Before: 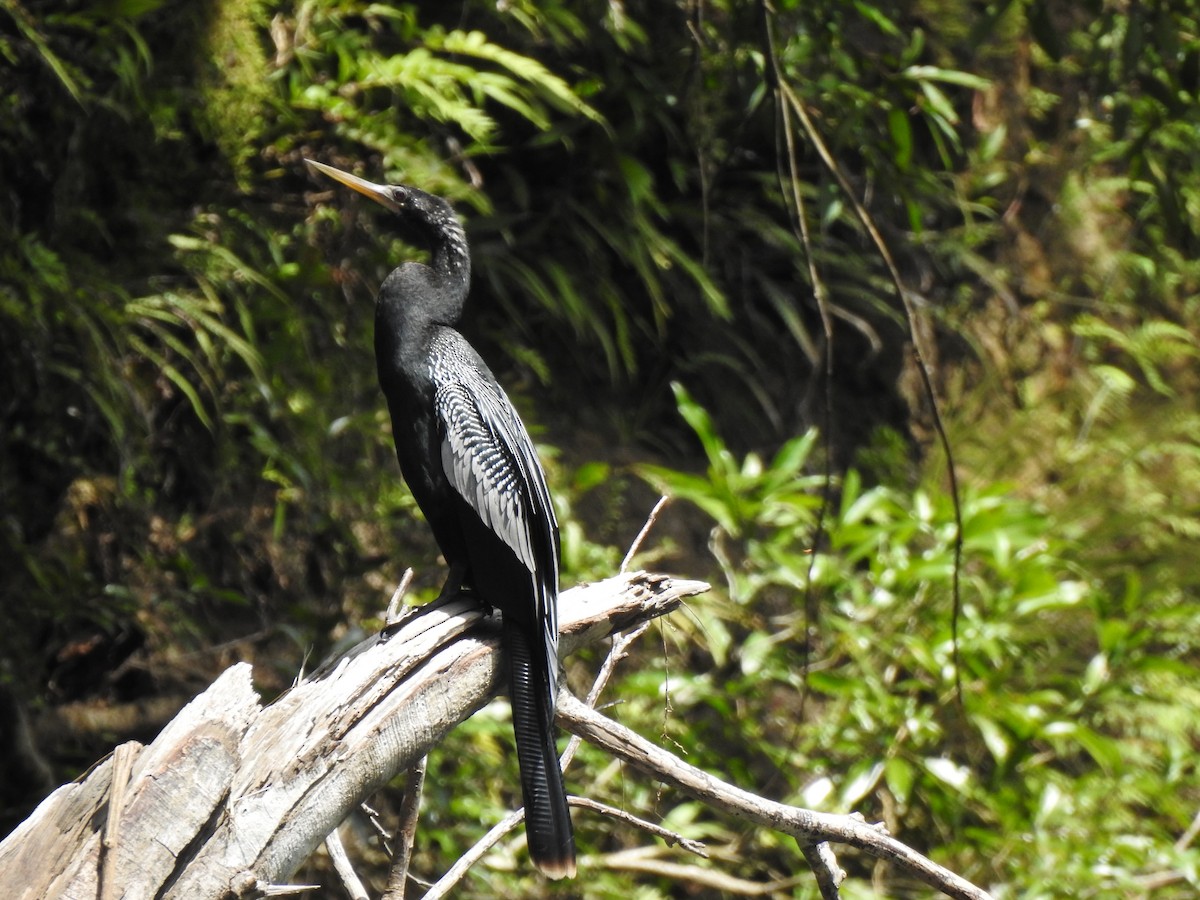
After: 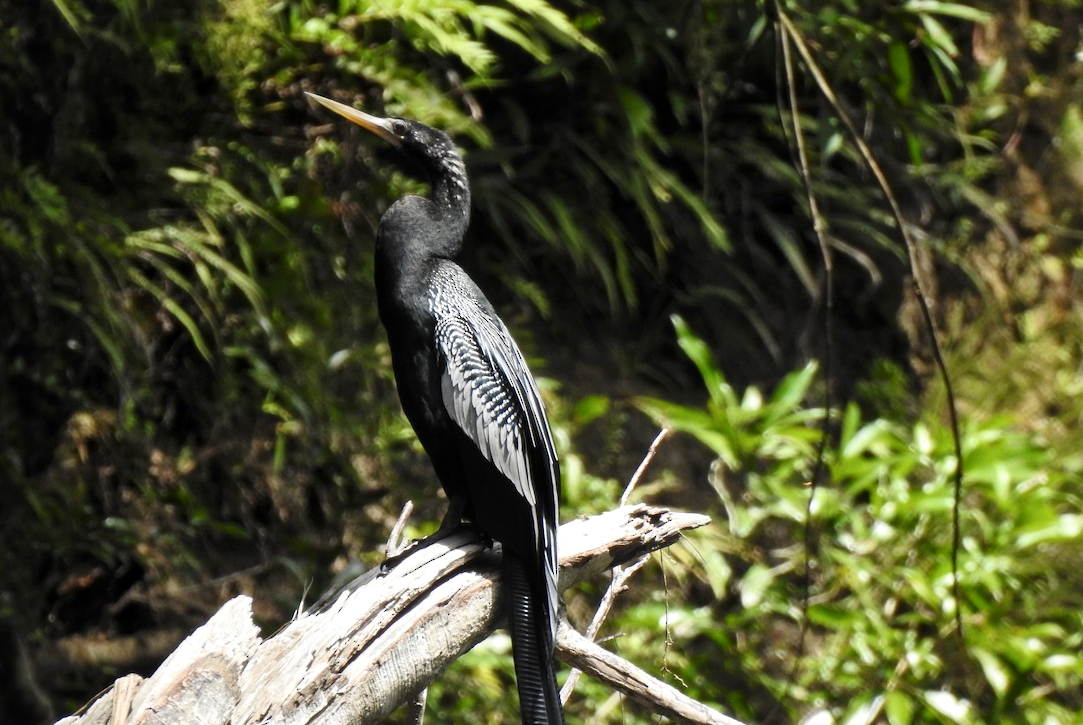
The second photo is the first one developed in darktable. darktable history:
contrast brightness saturation: contrast 0.14
local contrast: mode bilateral grid, contrast 20, coarseness 50, detail 120%, midtone range 0.2
crop: top 7.49%, right 9.717%, bottom 11.943%
